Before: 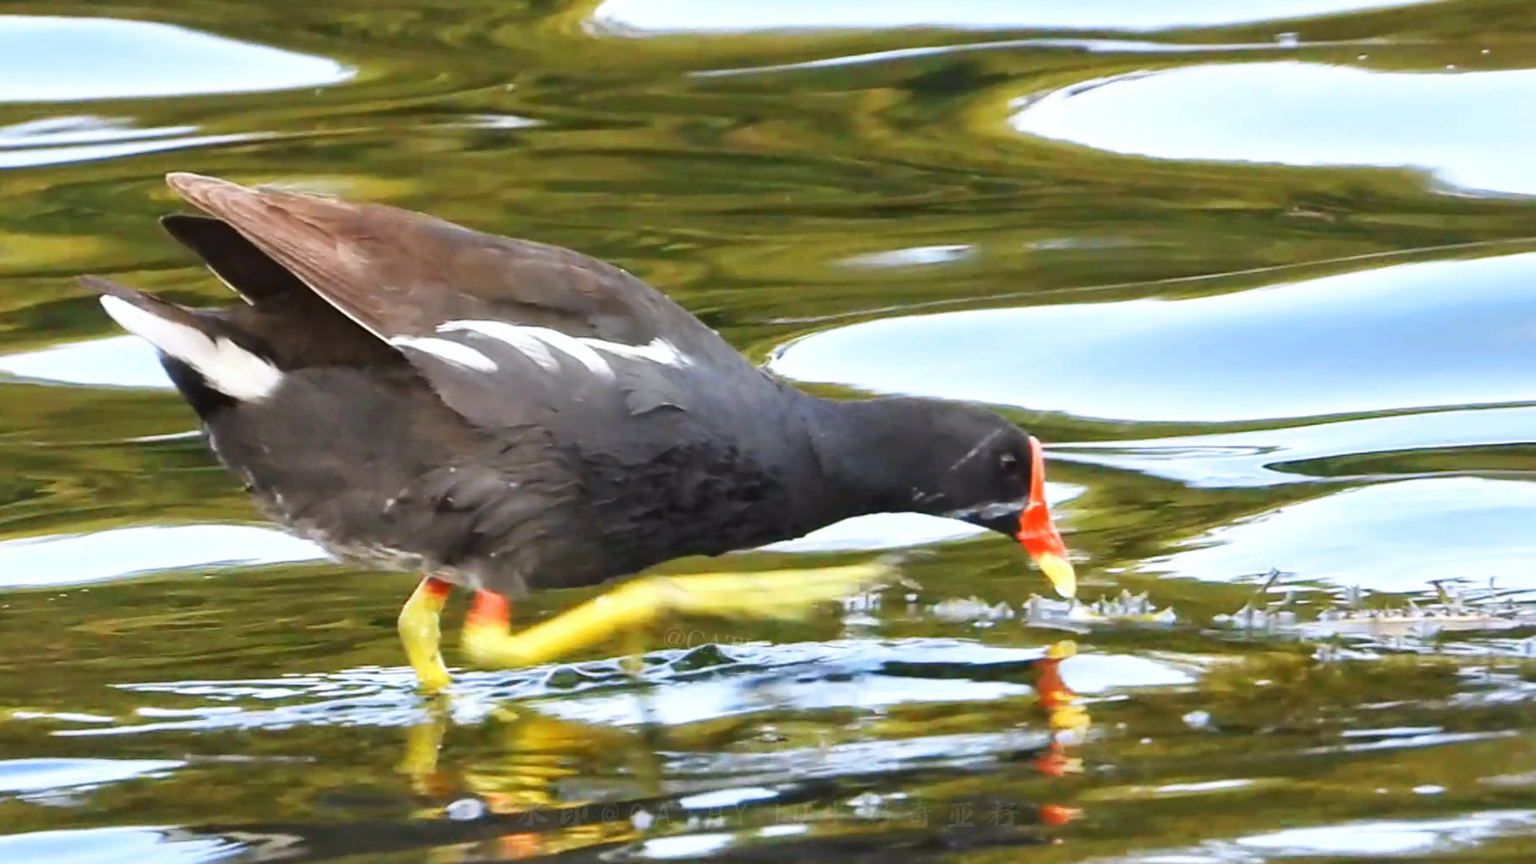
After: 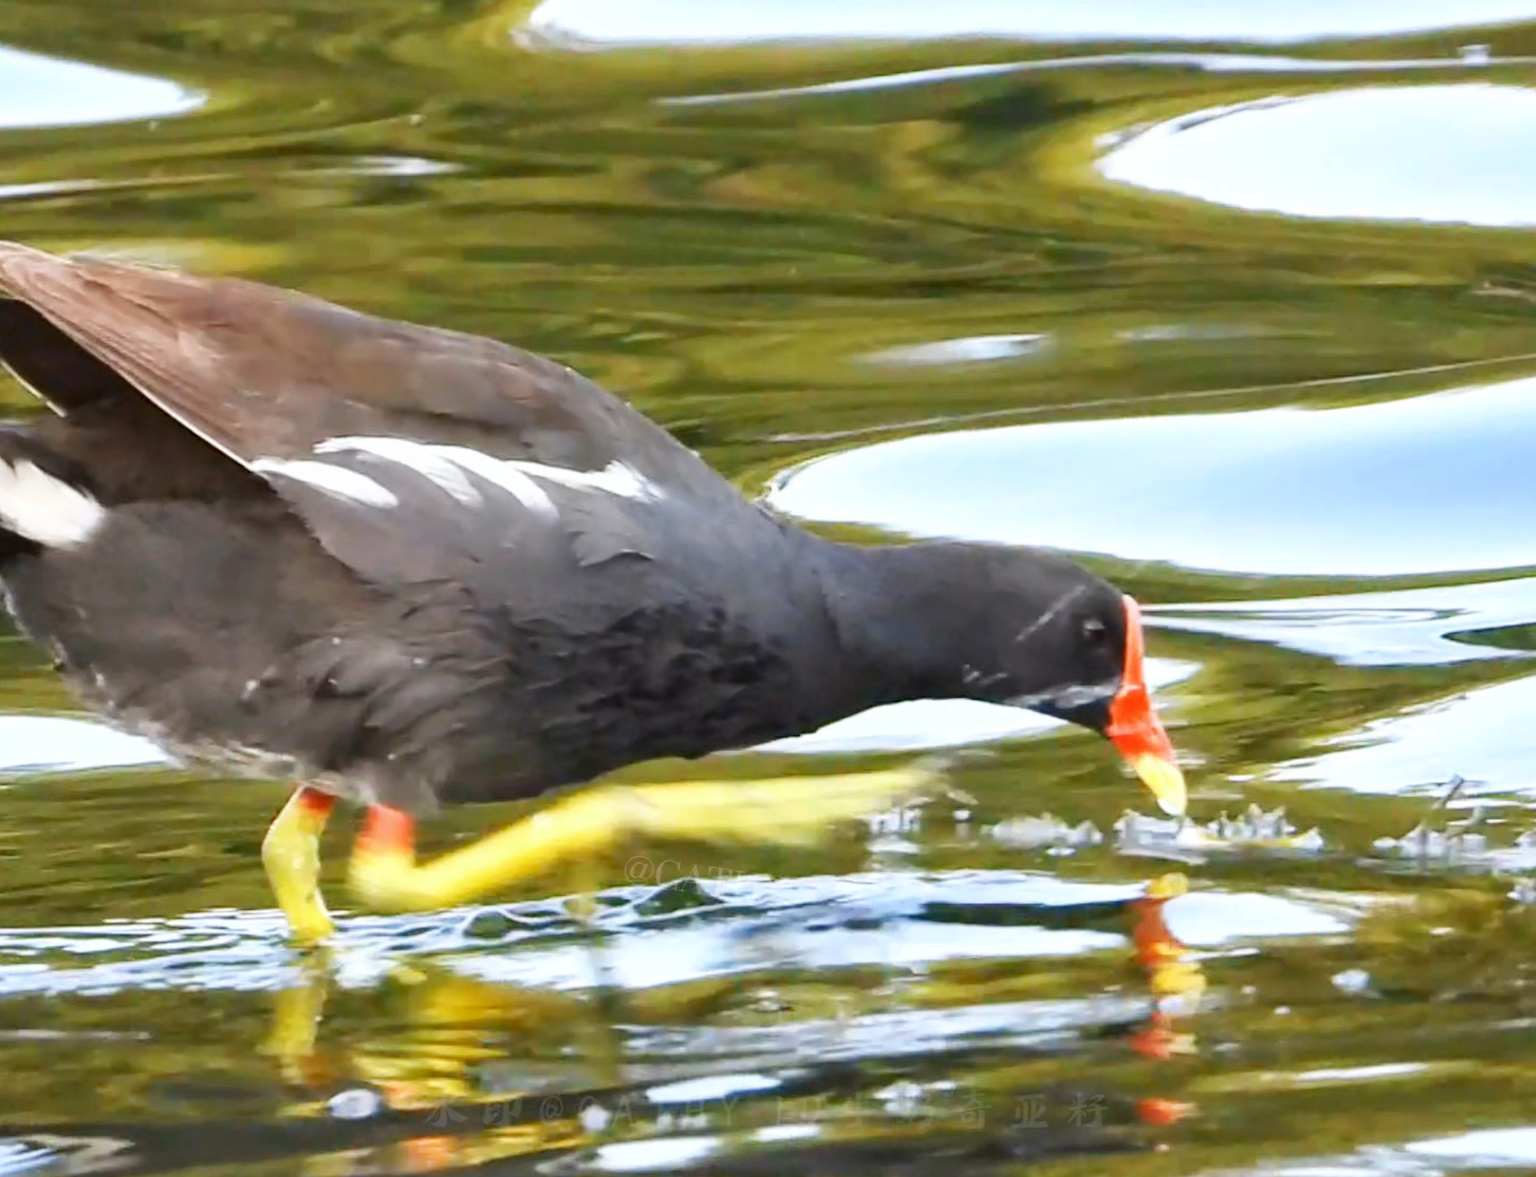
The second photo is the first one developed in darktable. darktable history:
crop: left 13.42%, top 0%, right 13.239%
